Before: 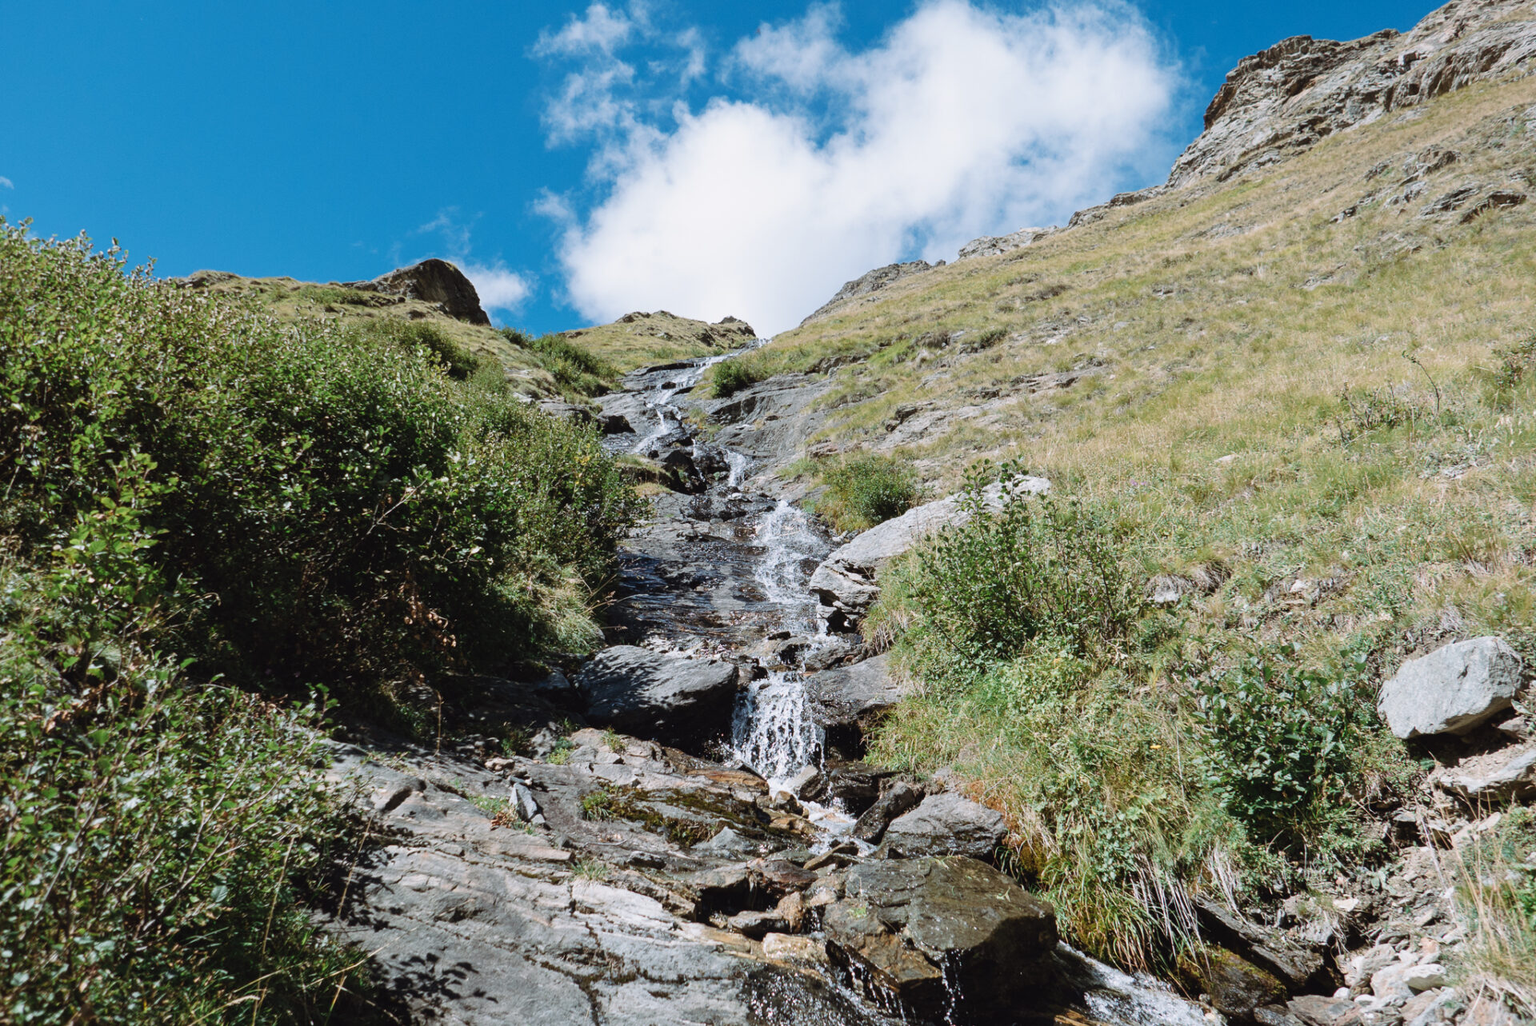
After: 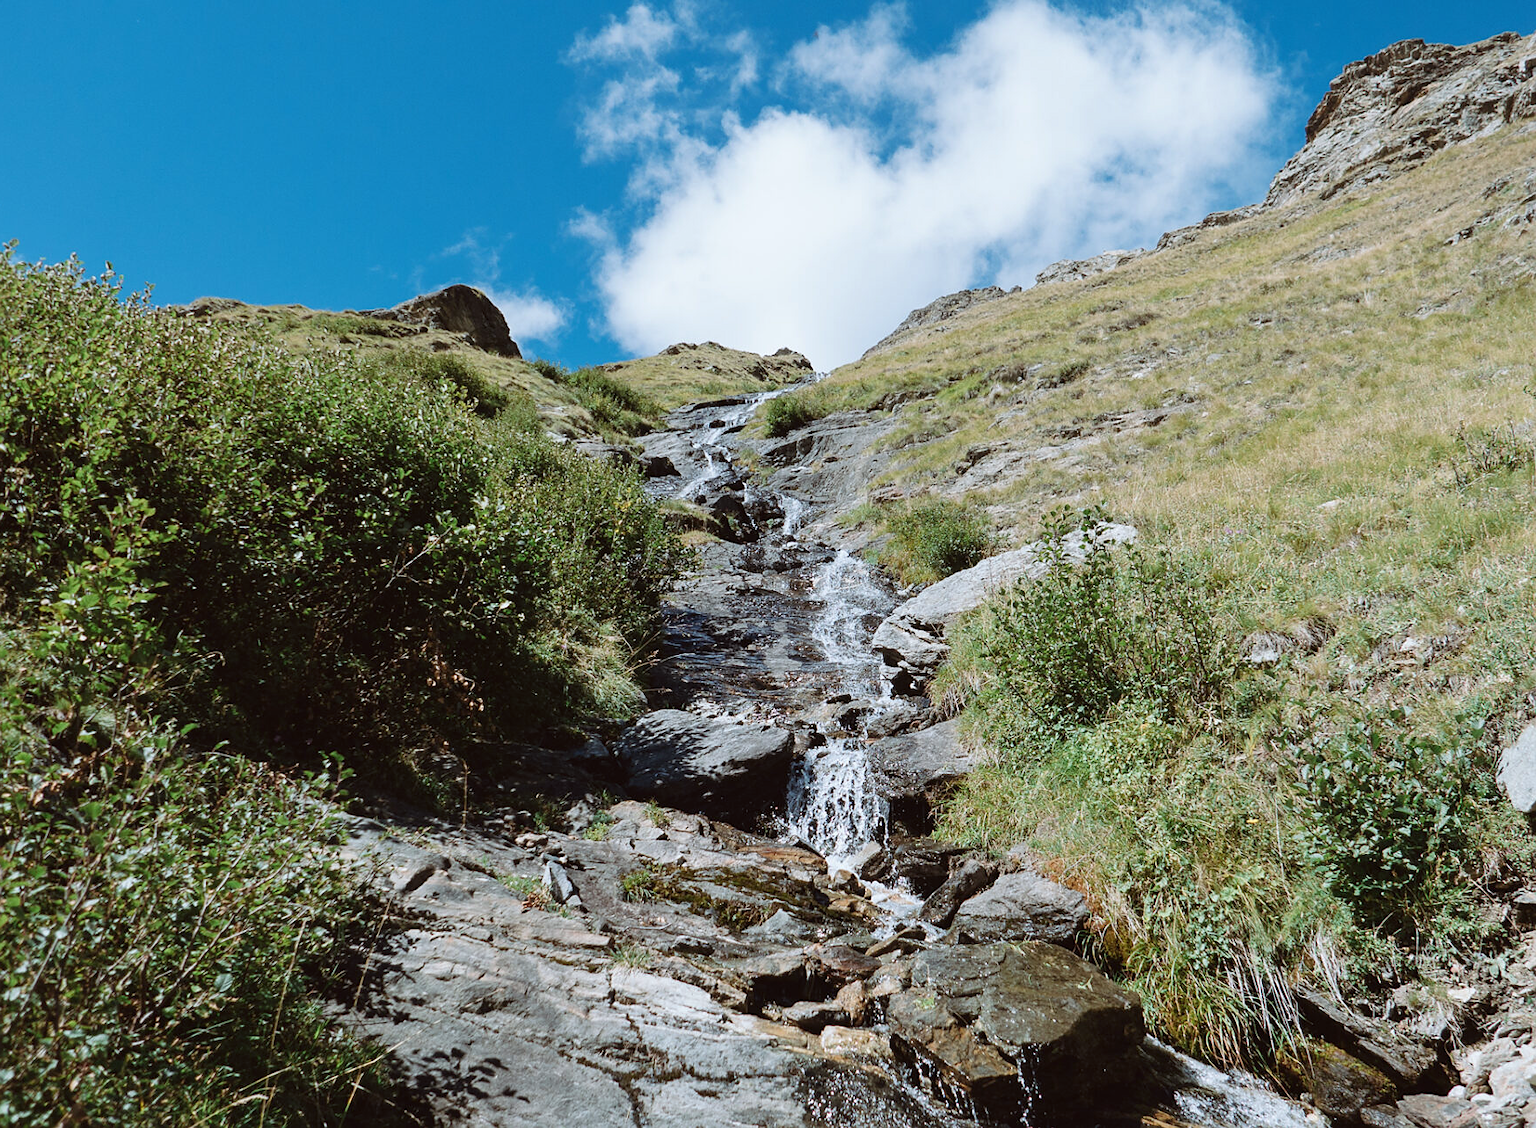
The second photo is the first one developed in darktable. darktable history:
sharpen: radius 1.004
color correction: highlights a* -2.91, highlights b* -2.27, shadows a* 2.5, shadows b* 2.96
crop and rotate: left 1.065%, right 7.944%
